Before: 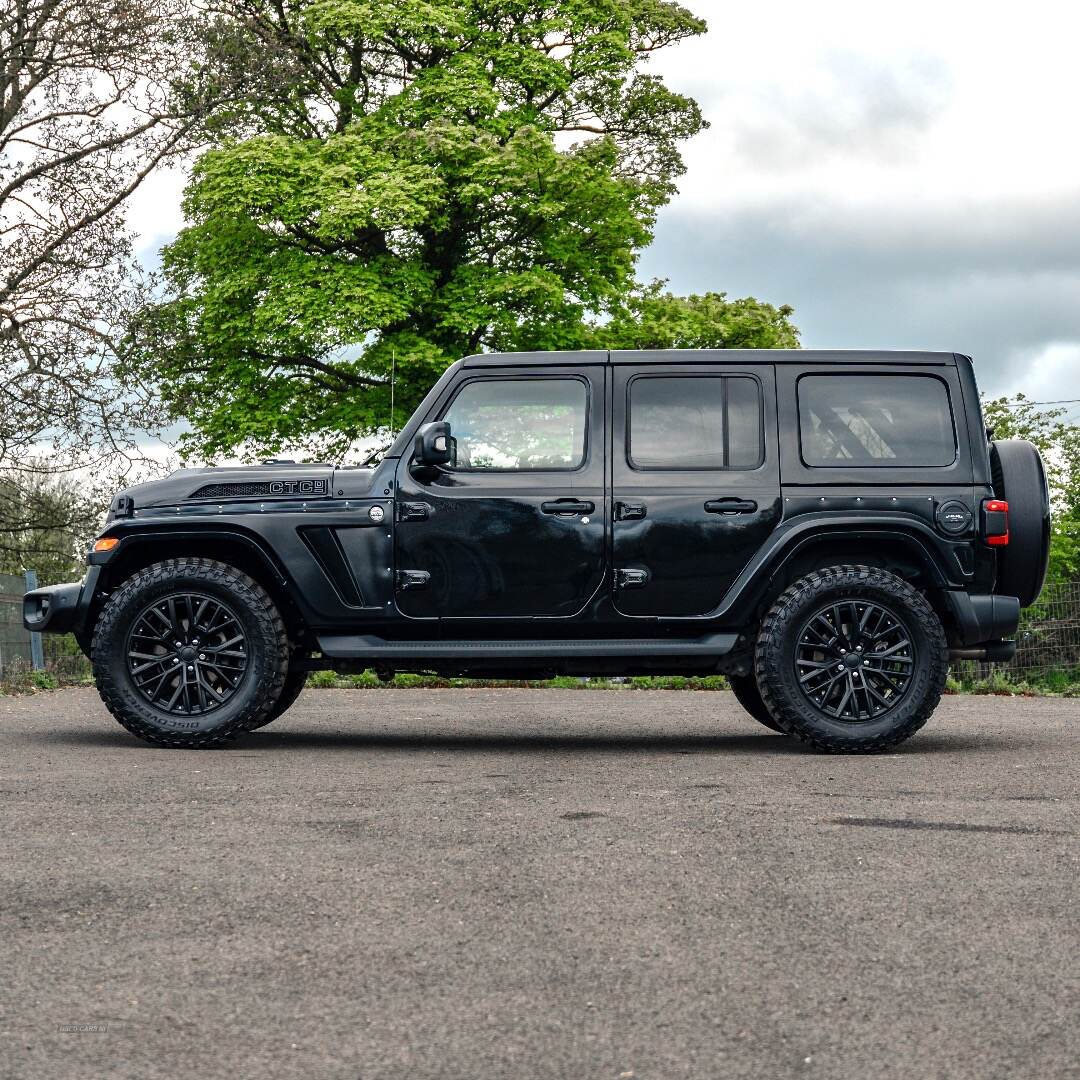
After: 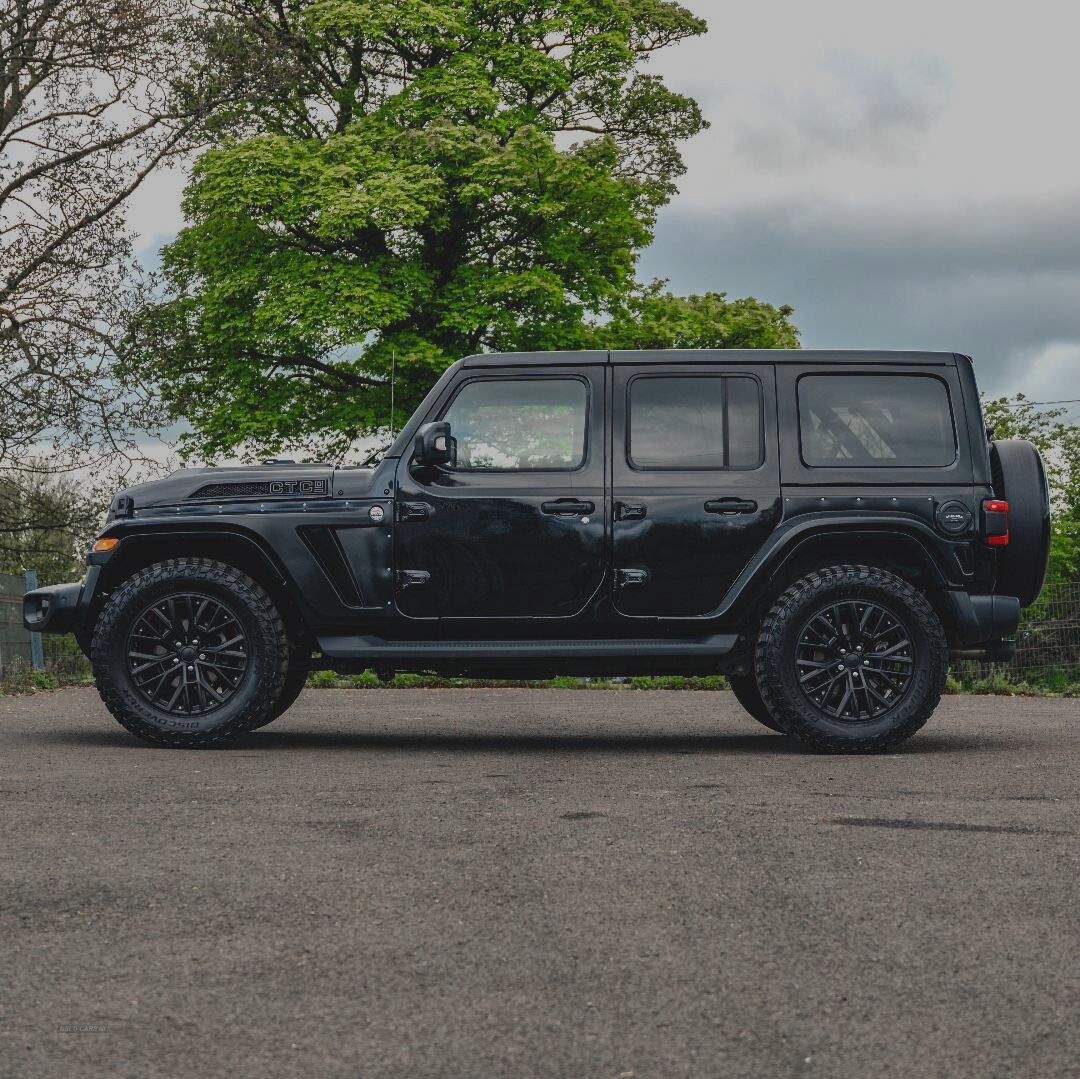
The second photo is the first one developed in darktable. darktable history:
crop: bottom 0.055%
color balance rgb: linear chroma grading › global chroma 8.954%, perceptual saturation grading › global saturation 0.593%, perceptual brilliance grading › global brilliance 2.682%, perceptual brilliance grading › highlights -2.573%, perceptual brilliance grading › shadows 3.183%
exposure: black level correction -0.016, exposure -1.047 EV, compensate highlight preservation false
